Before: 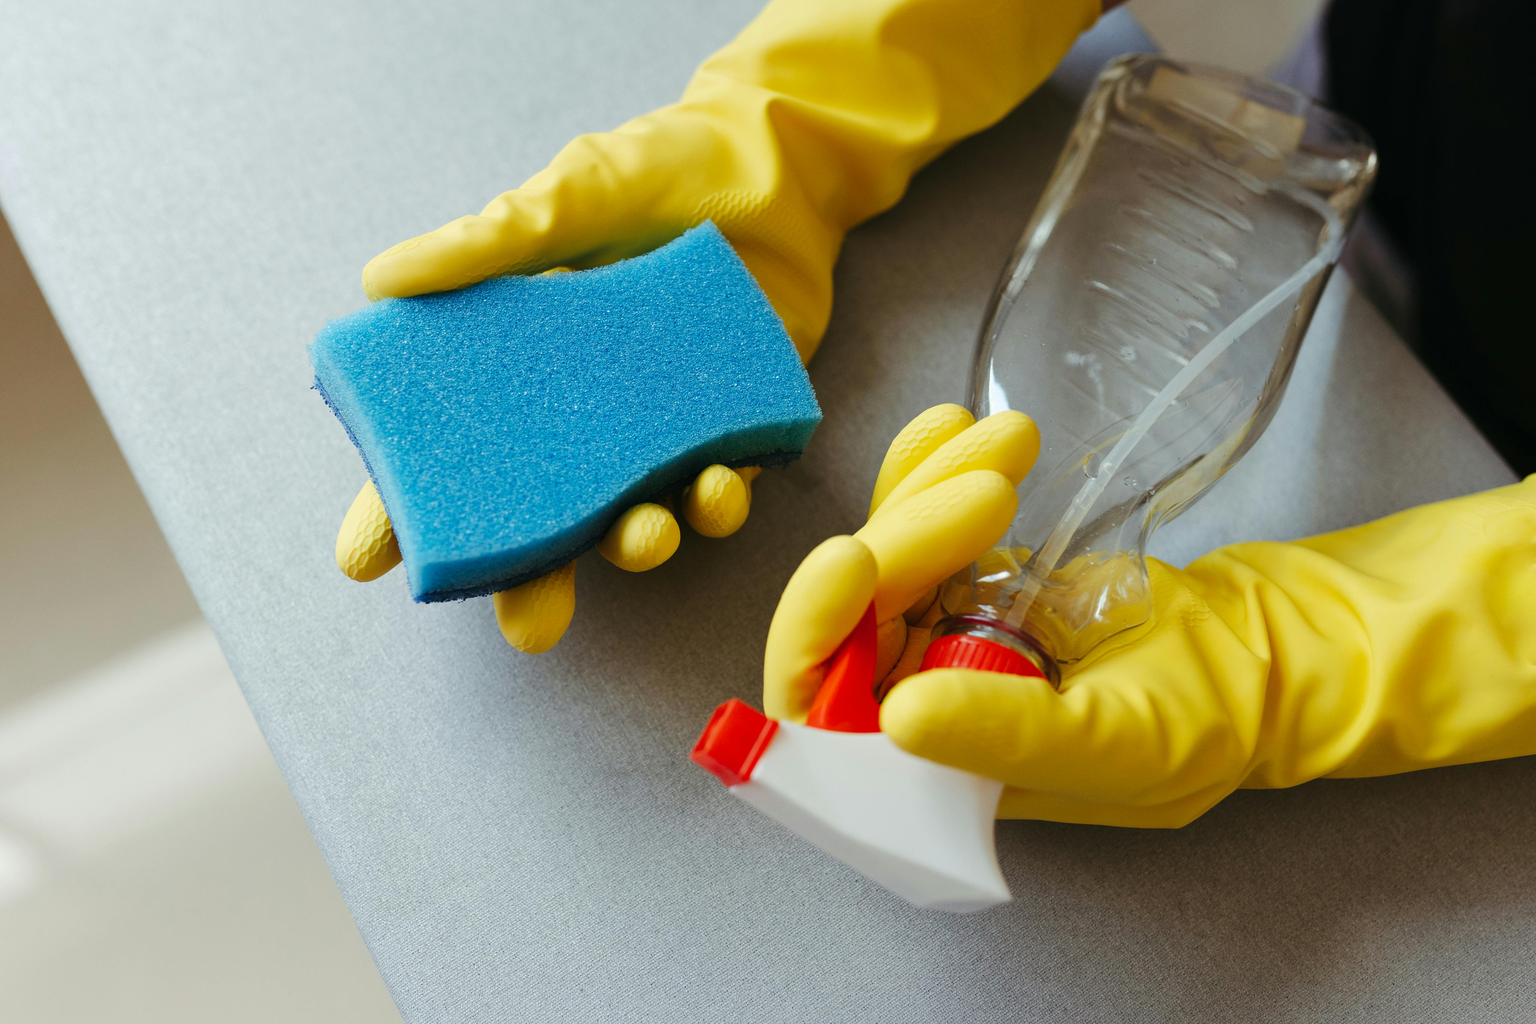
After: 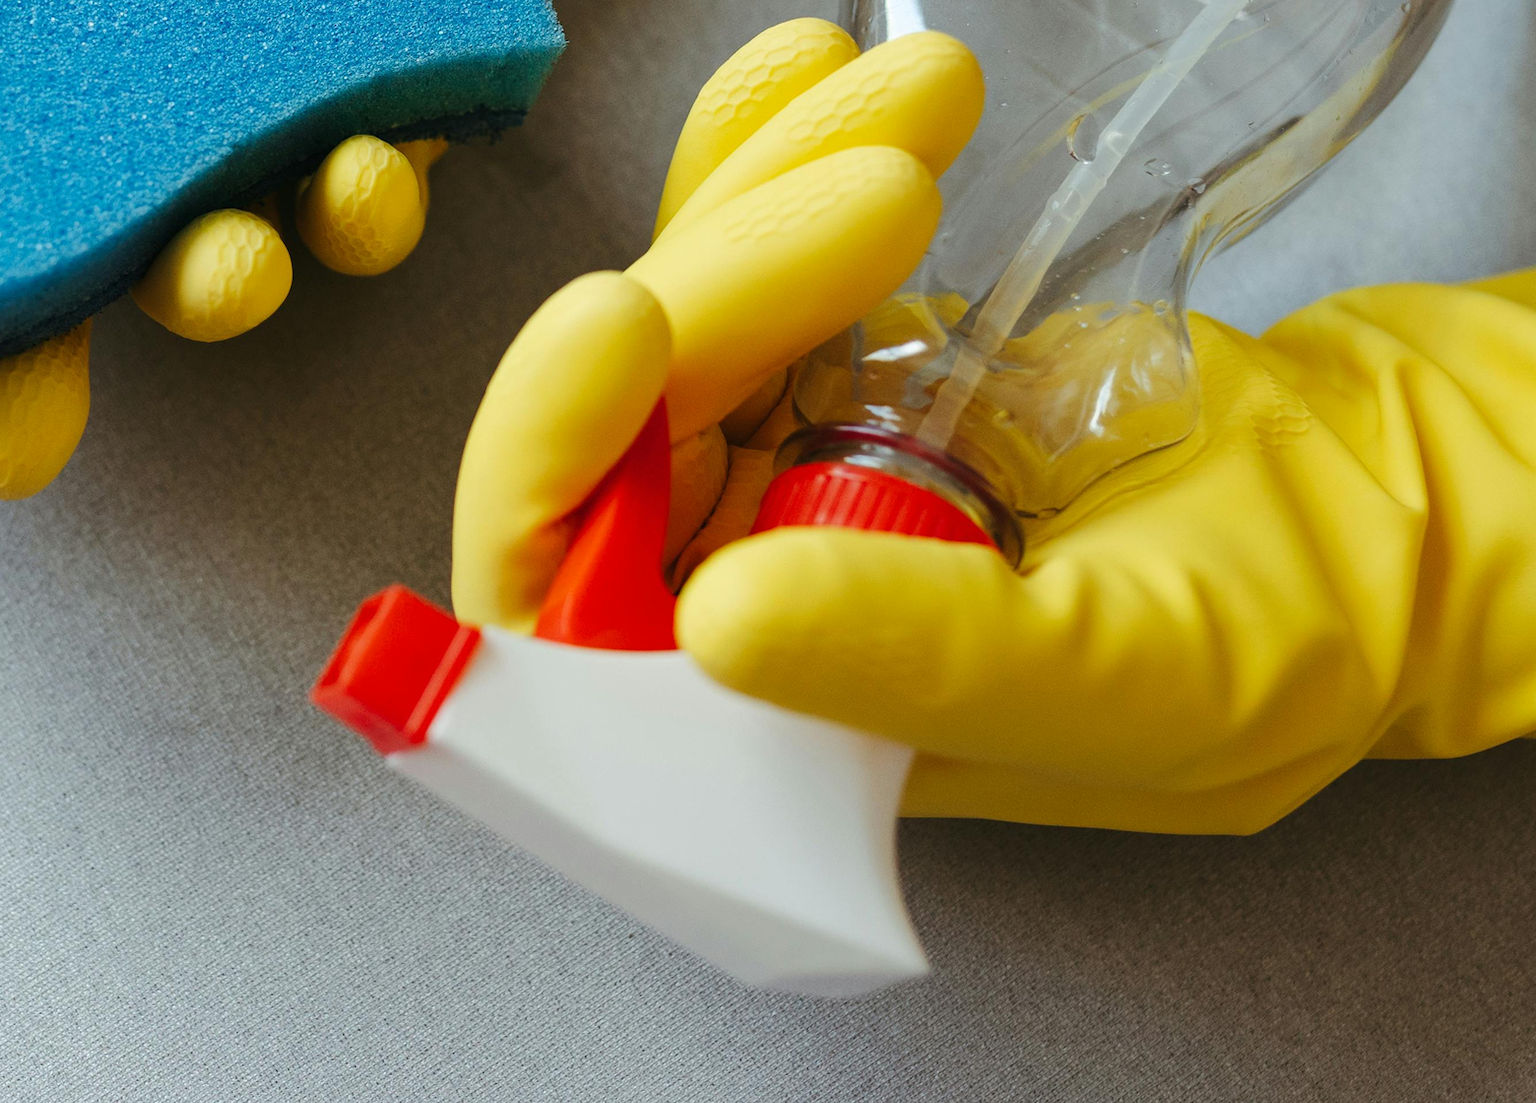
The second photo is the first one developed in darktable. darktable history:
crop: left 34.4%, top 38.549%, right 13.587%, bottom 5.382%
